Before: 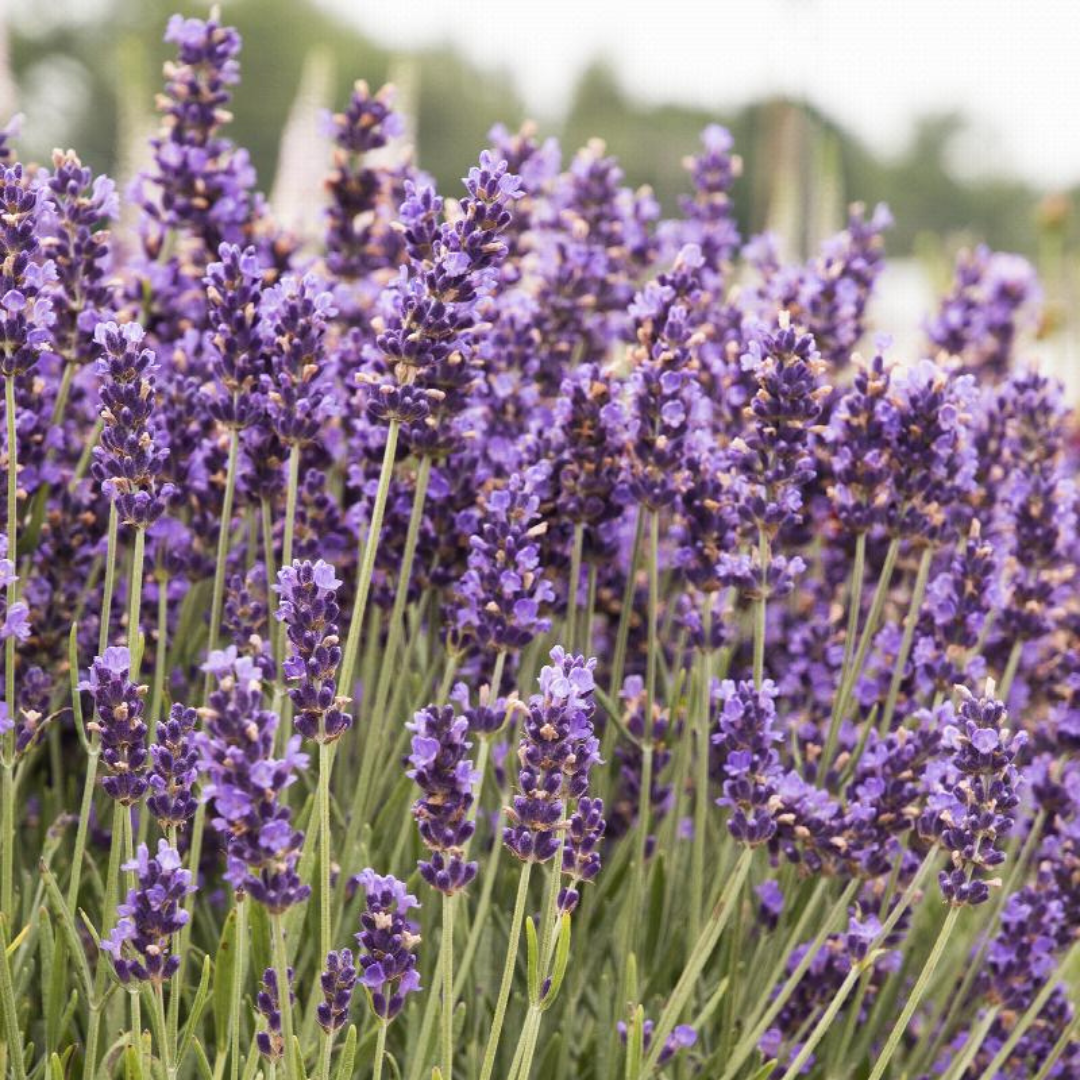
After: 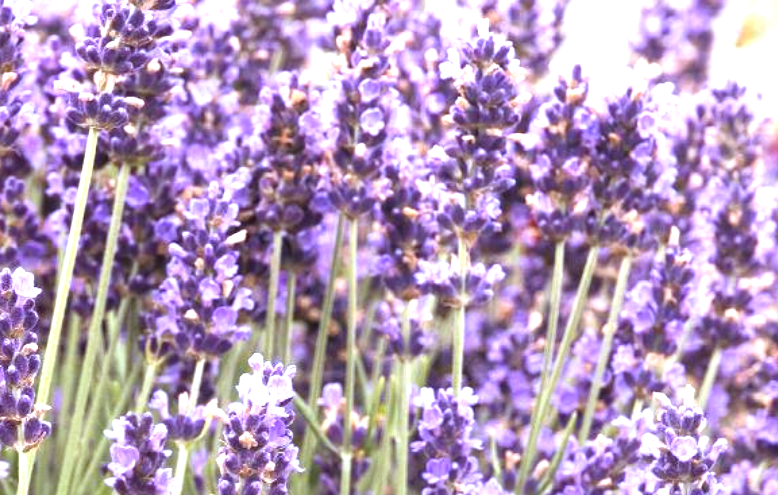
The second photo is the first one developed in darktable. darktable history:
crop and rotate: left 27.938%, top 27.046%, bottom 27.046%
color correction: highlights a* -4.18, highlights b* -10.81
exposure: exposure 1.2 EV, compensate highlight preservation false
color balance: mode lift, gamma, gain (sRGB), lift [1, 0.99, 1.01, 0.992], gamma [1, 1.037, 0.974, 0.963]
